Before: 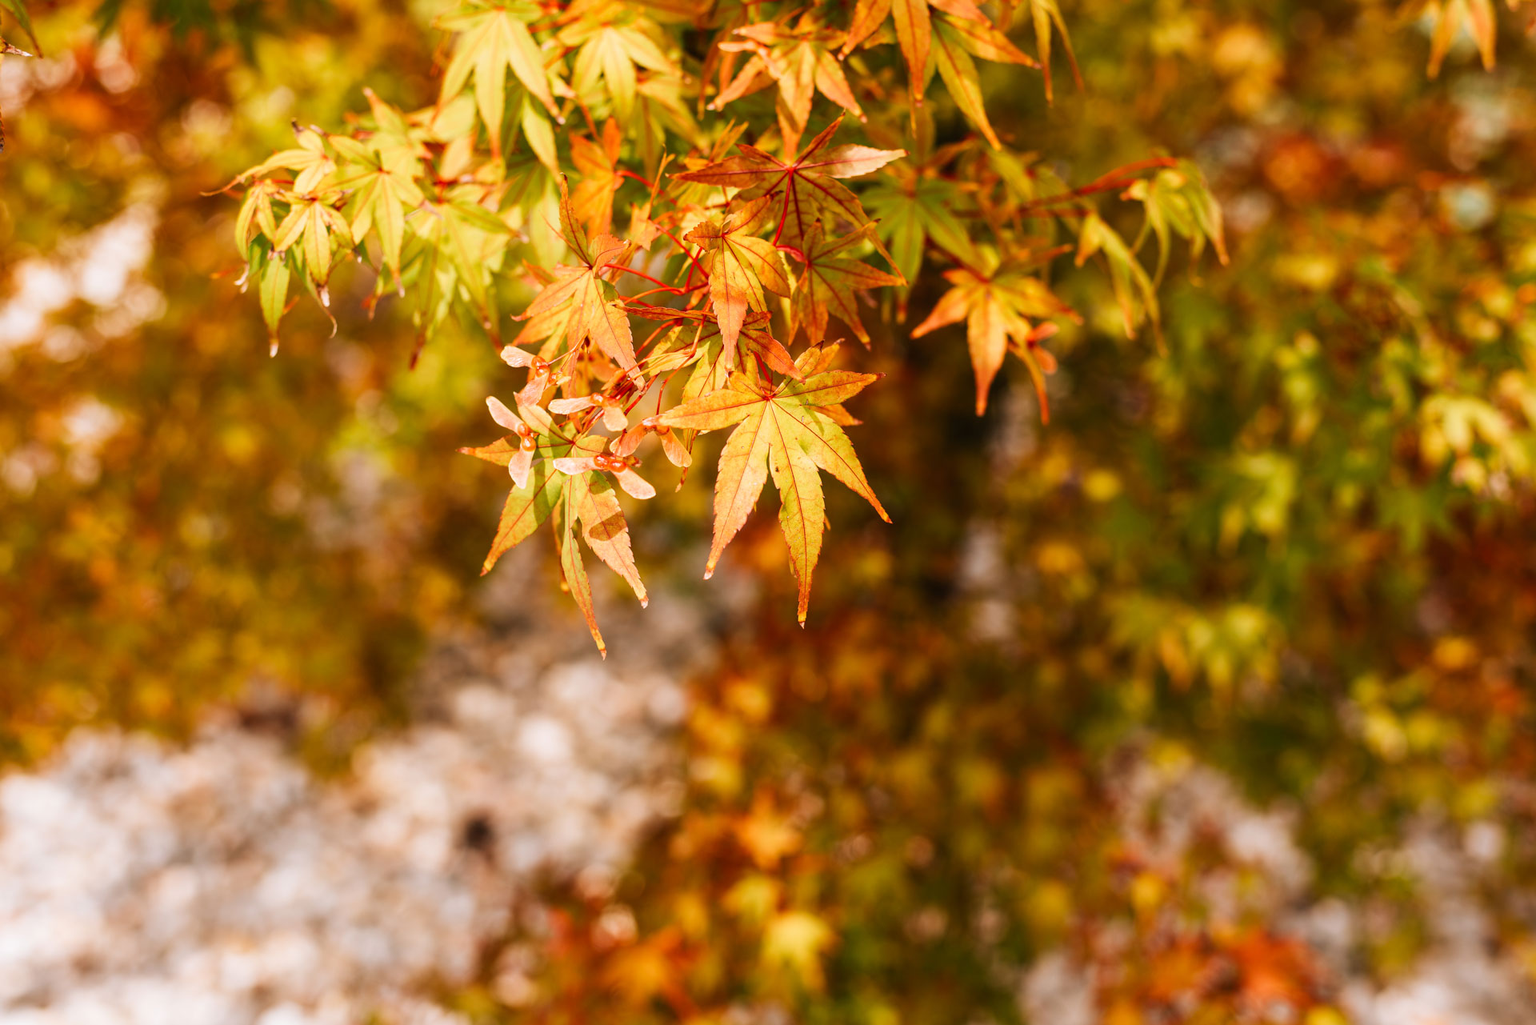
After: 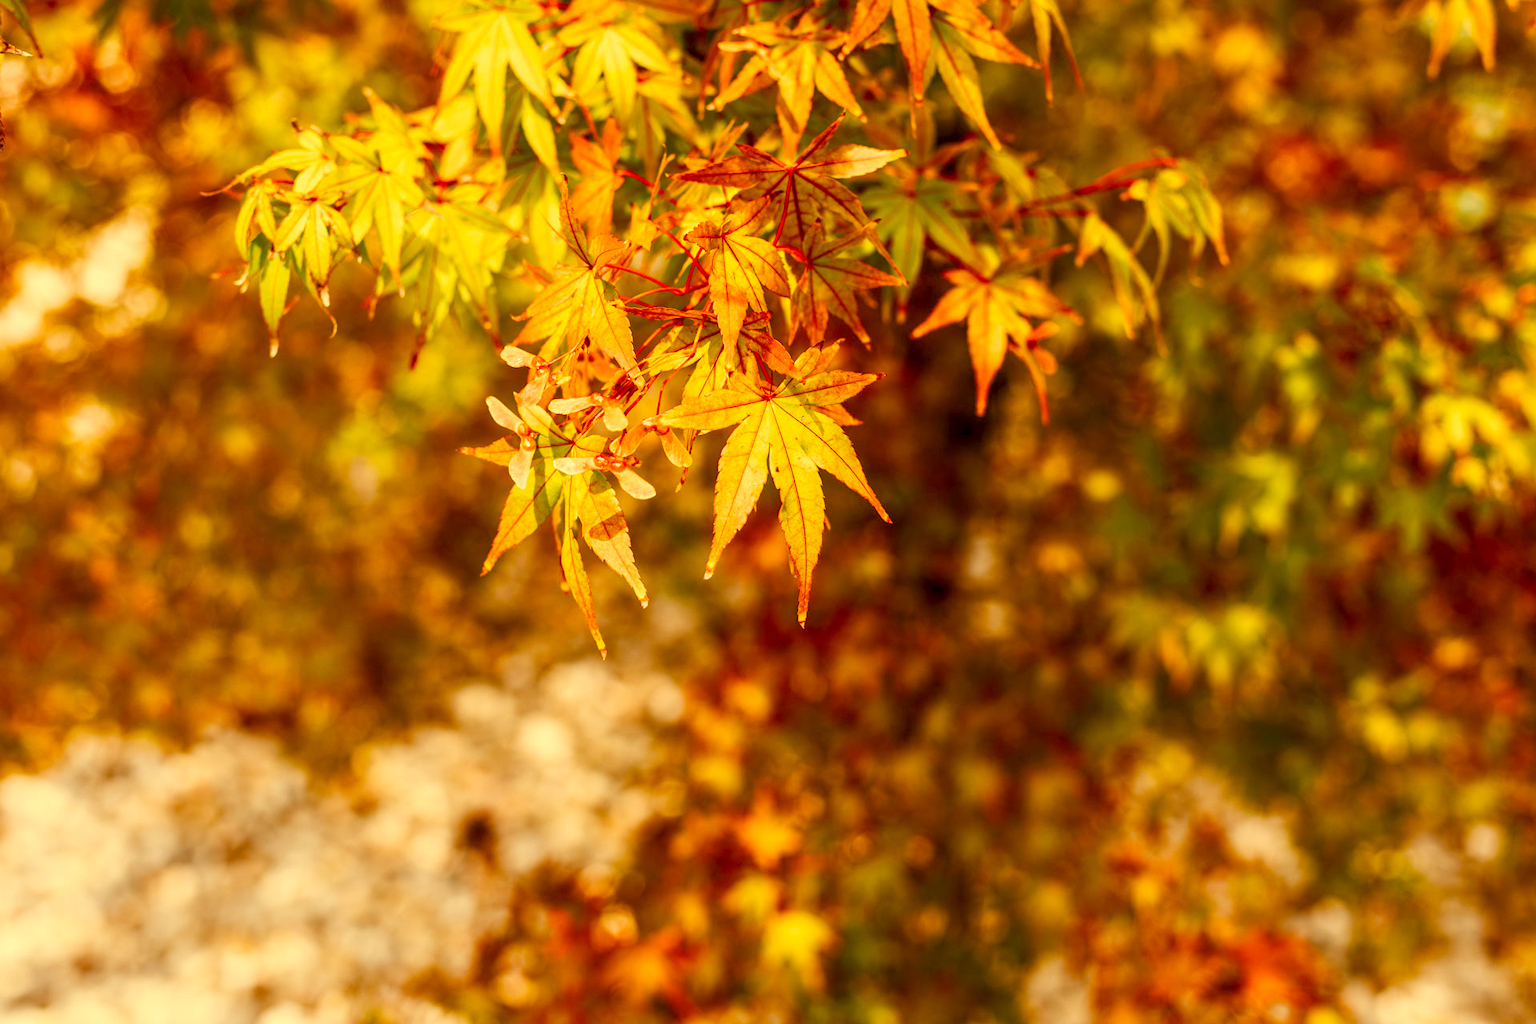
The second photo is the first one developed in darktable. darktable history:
color correction: highlights a* -0.482, highlights b* 40, shadows a* 9.8, shadows b* -0.161
color balance rgb: global offset › luminance -0.5%, perceptual saturation grading › highlights -17.77%, perceptual saturation grading › mid-tones 33.1%, perceptual saturation grading › shadows 50.52%, perceptual brilliance grading › highlights 10.8%, perceptual brilliance grading › shadows -10.8%, global vibrance 24.22%, contrast -25%
exposure: exposure 0.207 EV, compensate highlight preservation false
local contrast: on, module defaults
